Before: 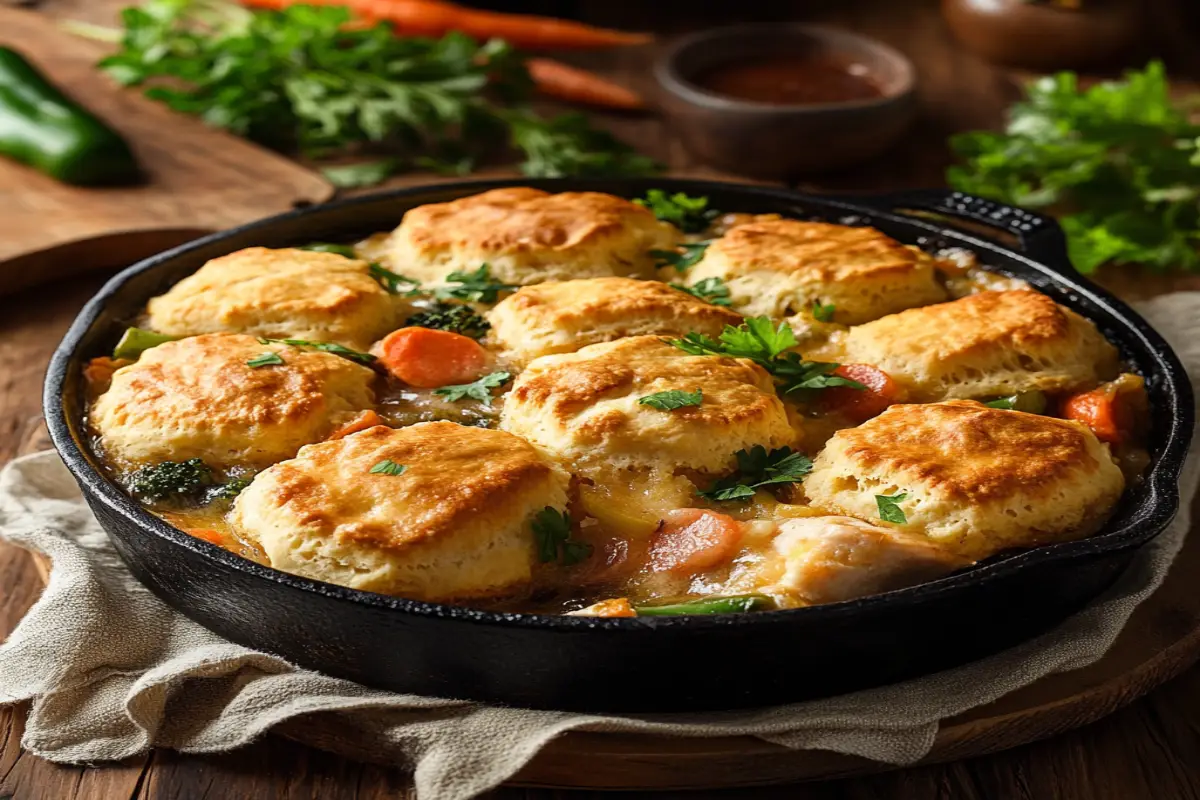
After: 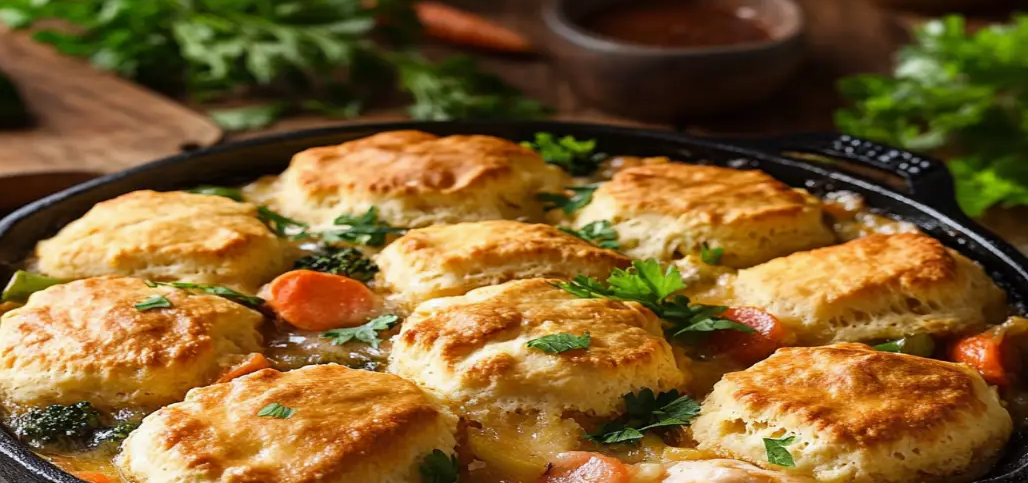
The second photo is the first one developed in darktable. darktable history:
white balance: red 0.984, blue 1.059
crop and rotate: left 9.345%, top 7.22%, right 4.982%, bottom 32.331%
